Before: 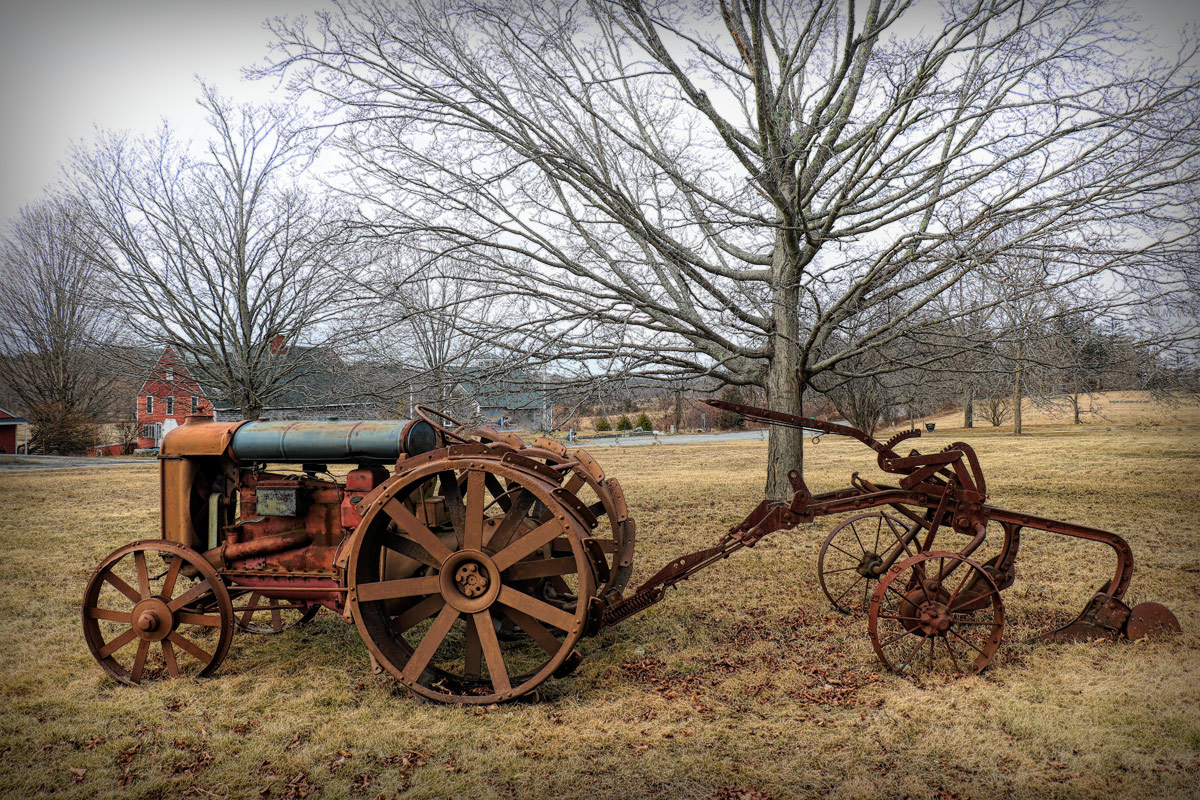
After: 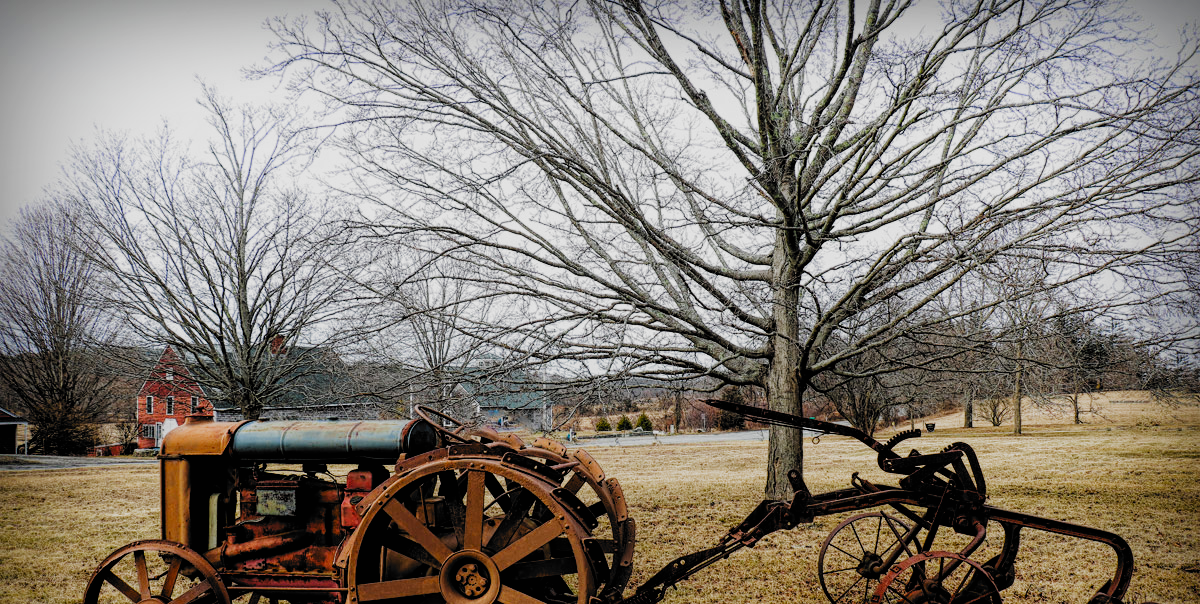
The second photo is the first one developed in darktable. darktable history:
crop: bottom 24.479%
filmic rgb: black relative exposure -5.06 EV, white relative exposure 3.98 EV, threshold 2.98 EV, hardness 2.88, contrast 1.298, highlights saturation mix -29.93%, add noise in highlights 0.001, preserve chrominance no, color science v3 (2019), use custom middle-gray values true, contrast in highlights soft, enable highlight reconstruction true
